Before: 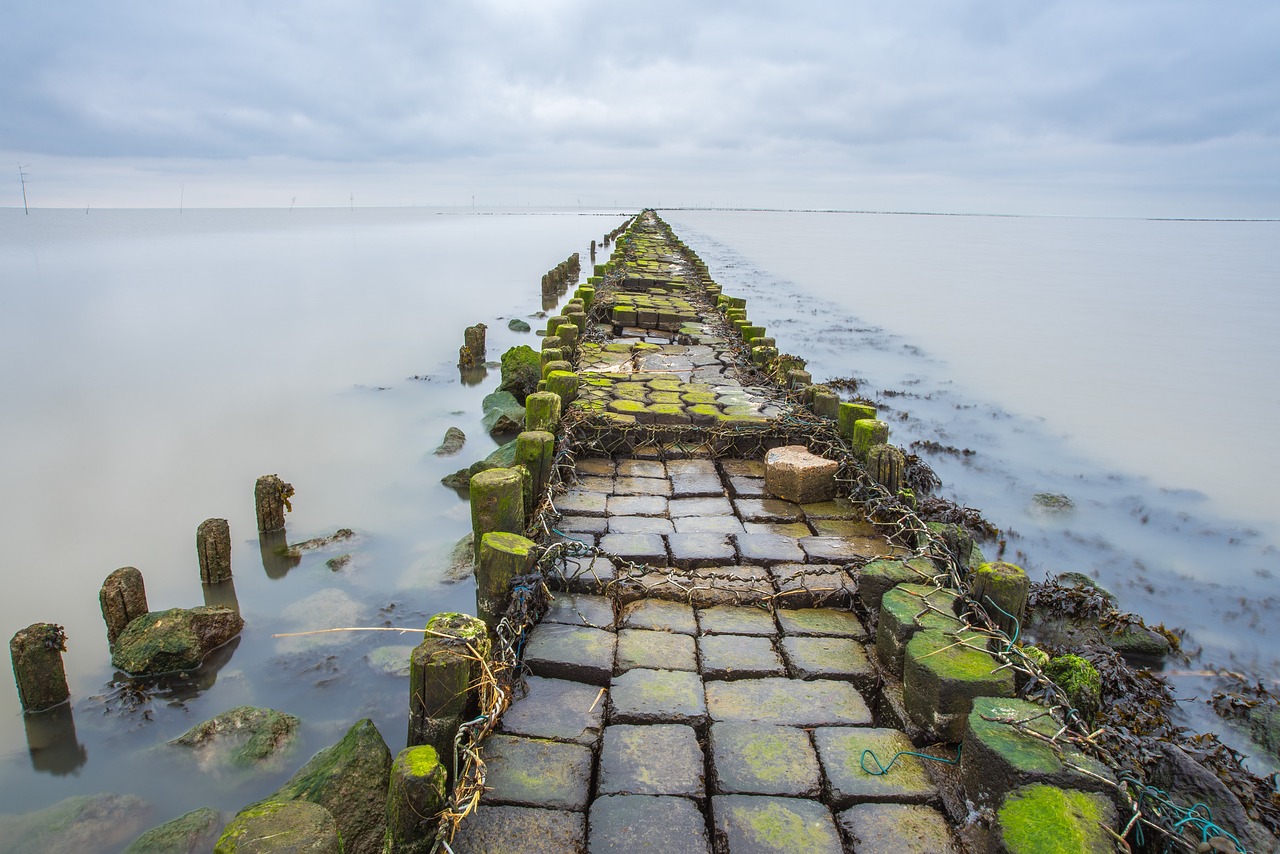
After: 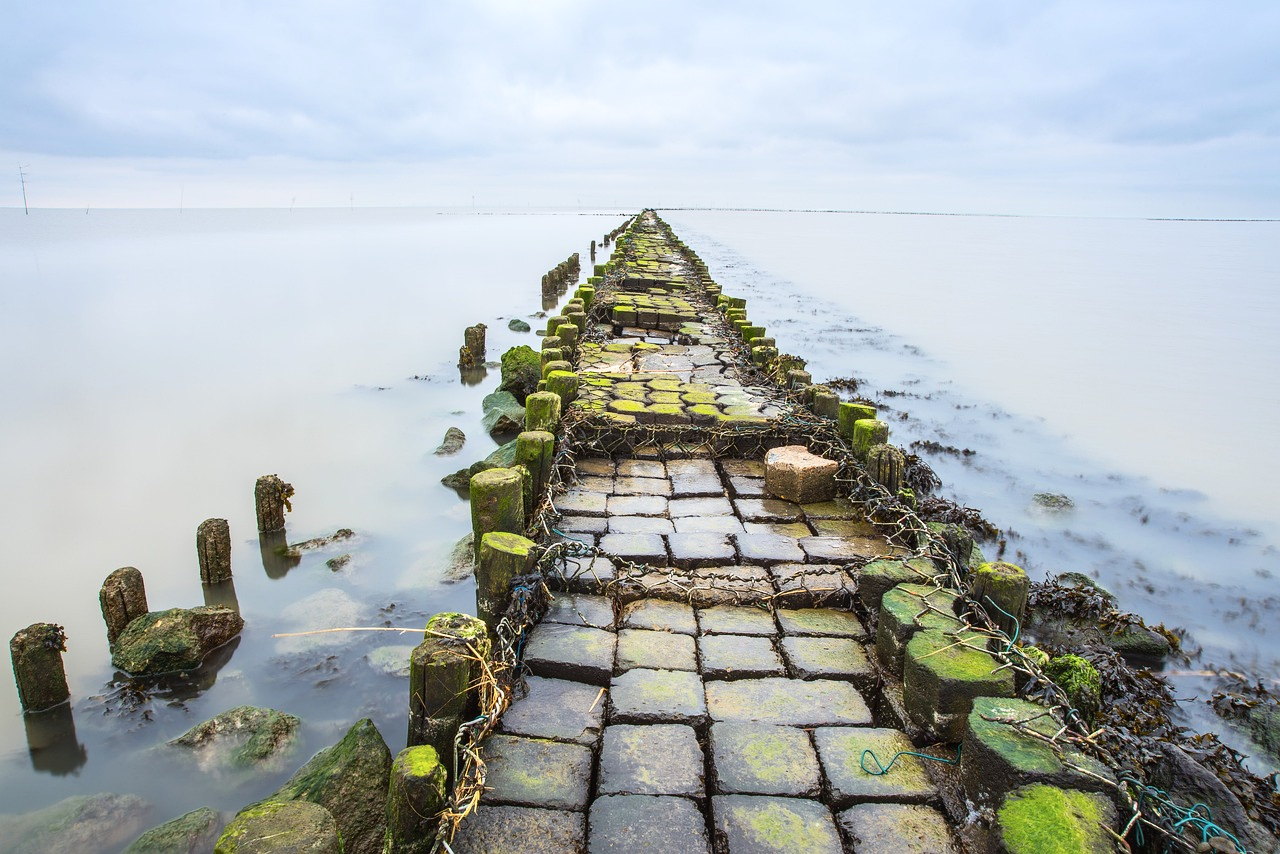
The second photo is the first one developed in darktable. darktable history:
contrast brightness saturation: contrast 0.241, brightness 0.091
